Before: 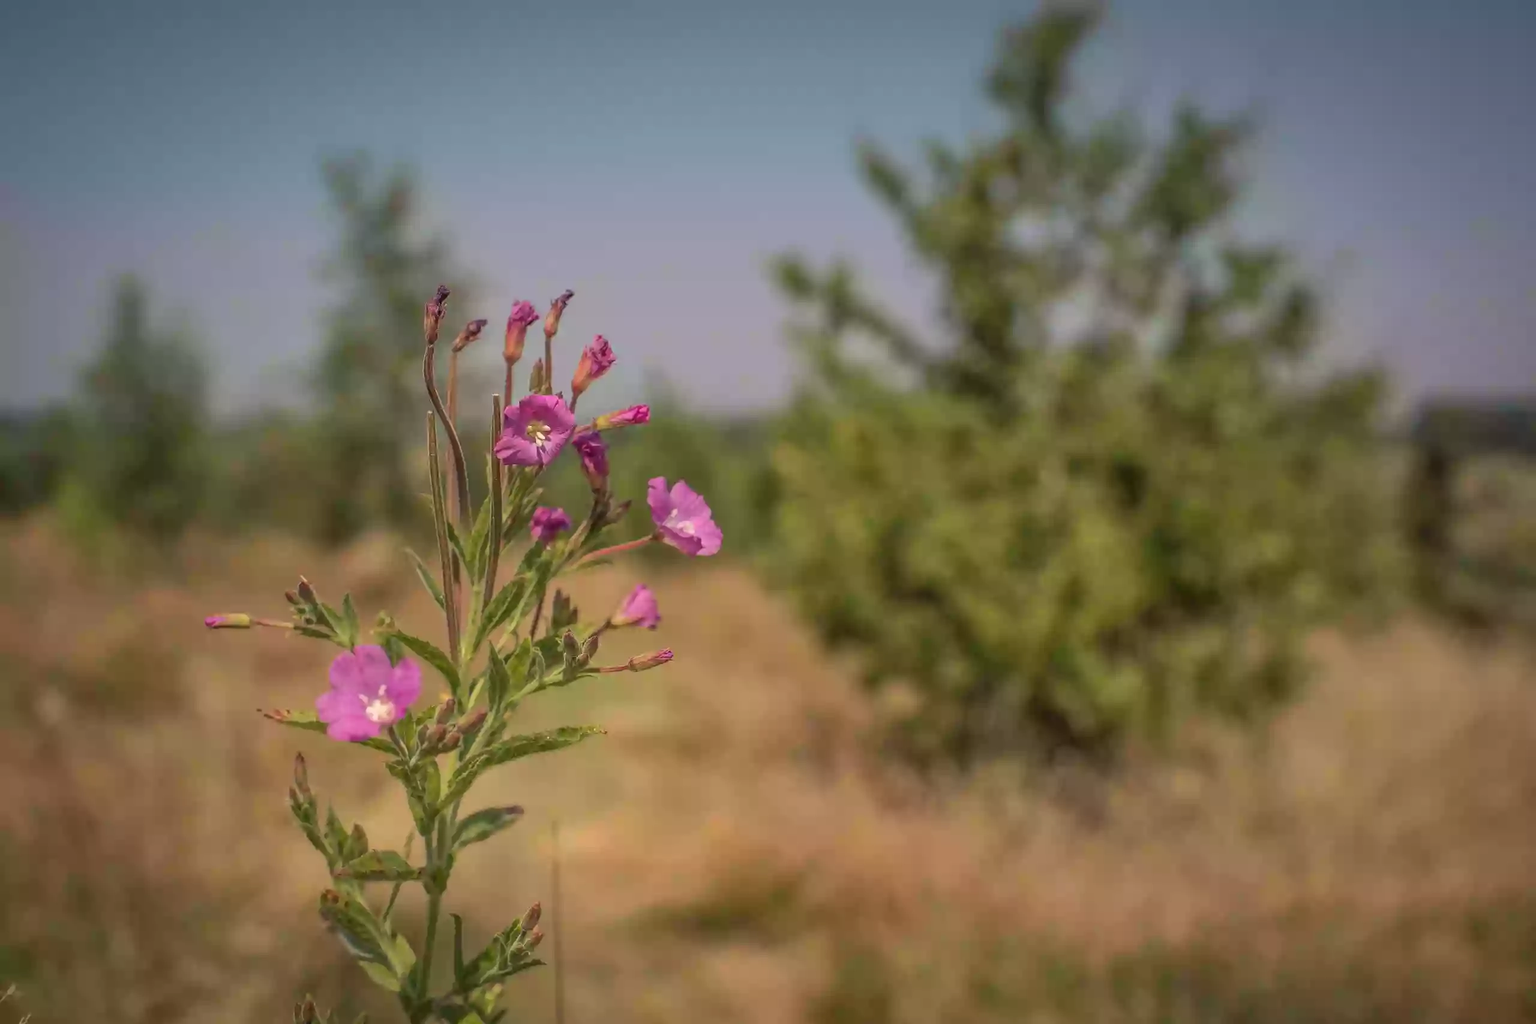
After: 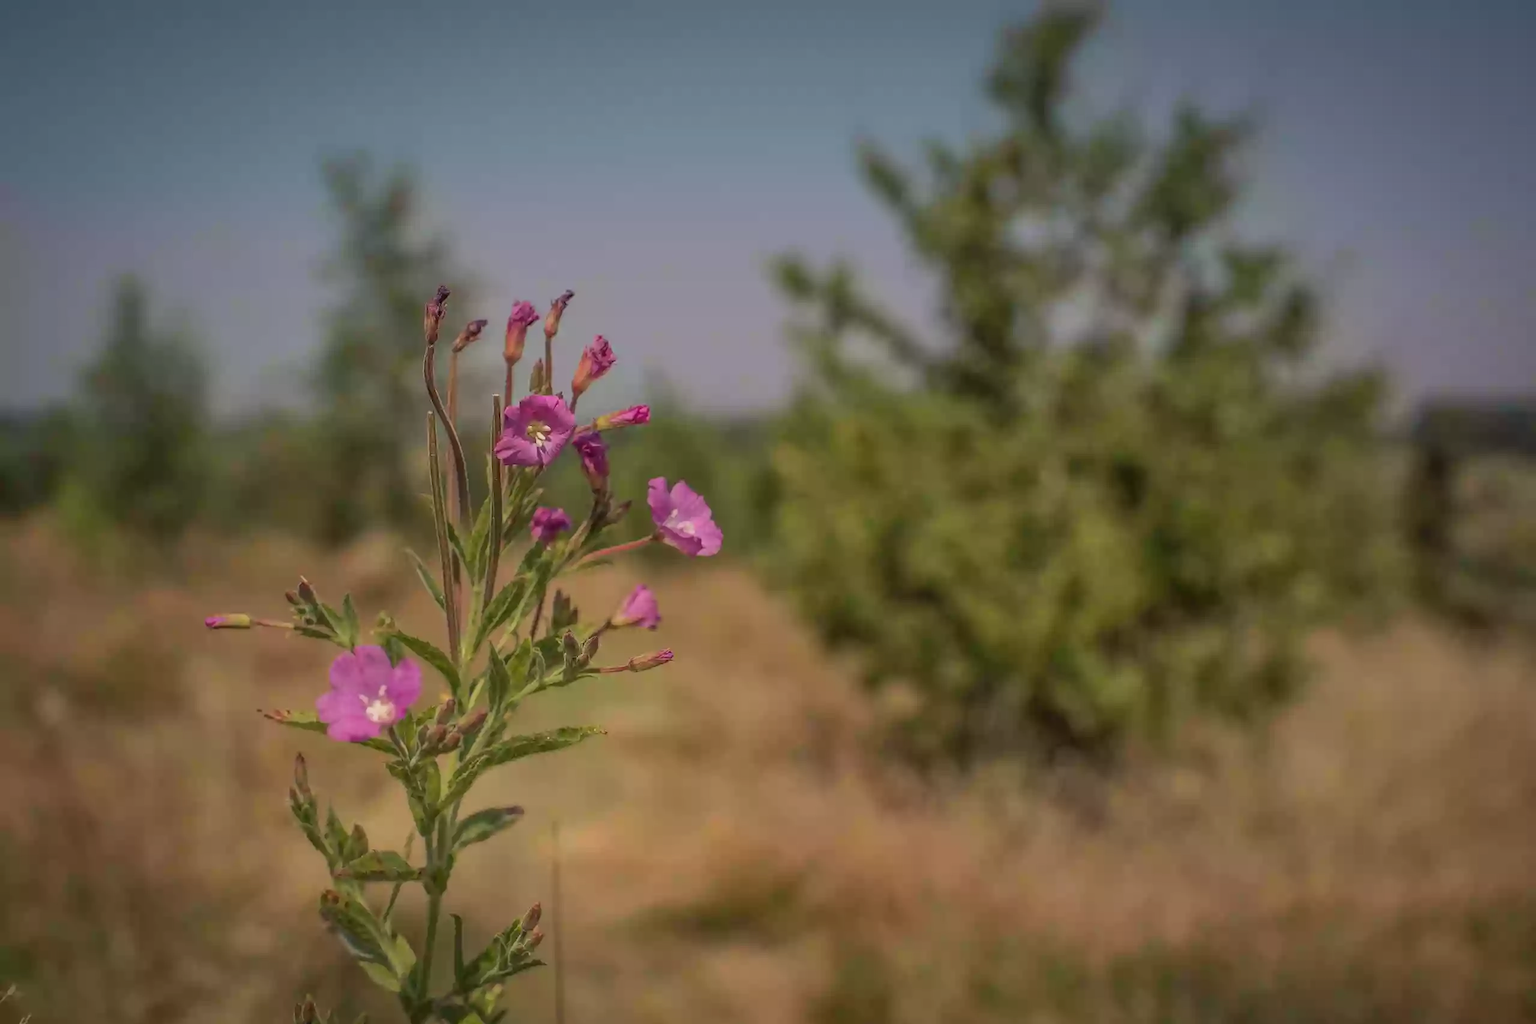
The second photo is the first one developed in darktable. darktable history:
exposure: exposure -0.323 EV, compensate highlight preservation false
